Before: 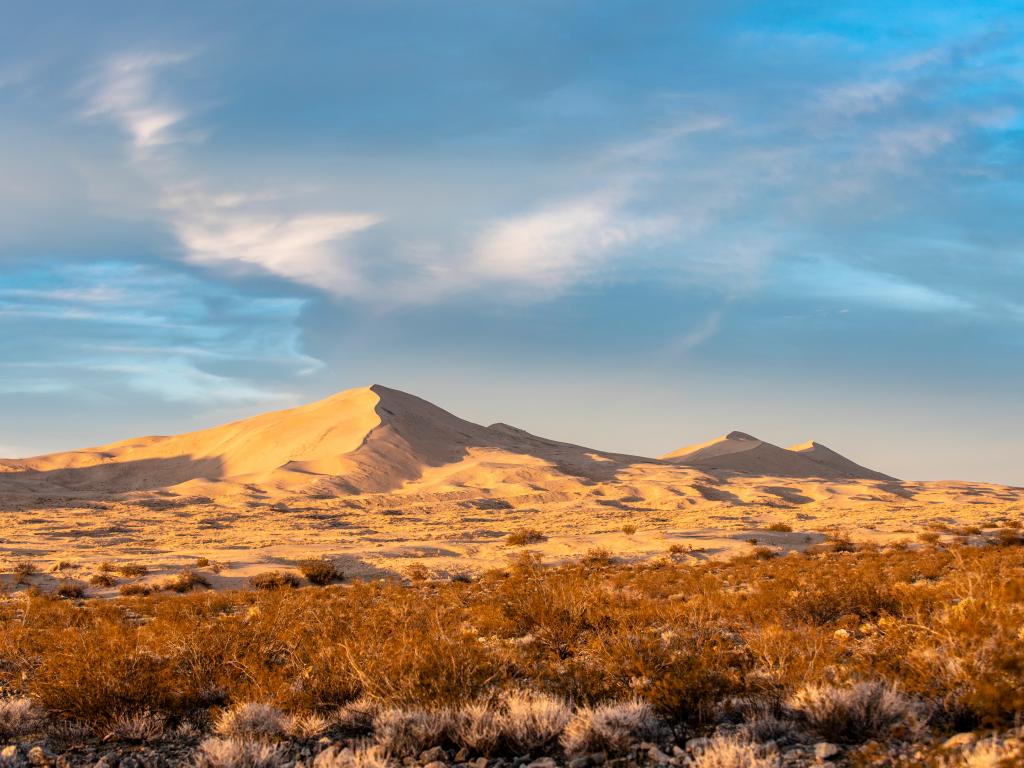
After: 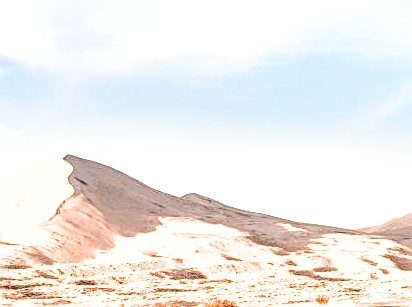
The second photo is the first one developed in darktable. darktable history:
local contrast: on, module defaults
exposure: exposure 1 EV, compensate exposure bias true, compensate highlight preservation false
sharpen: on, module defaults
filmic rgb: middle gray luminance 9.36%, black relative exposure -10.67 EV, white relative exposure 3.44 EV, target black luminance 0%, hardness 5.98, latitude 59.6%, contrast 1.091, highlights saturation mix 5.62%, shadows ↔ highlights balance 29.35%, add noise in highlights 0.001, preserve chrominance luminance Y, color science v3 (2019), use custom middle-gray values true, contrast in highlights soft
crop: left 29.999%, top 30.055%, right 29.759%, bottom 29.855%
